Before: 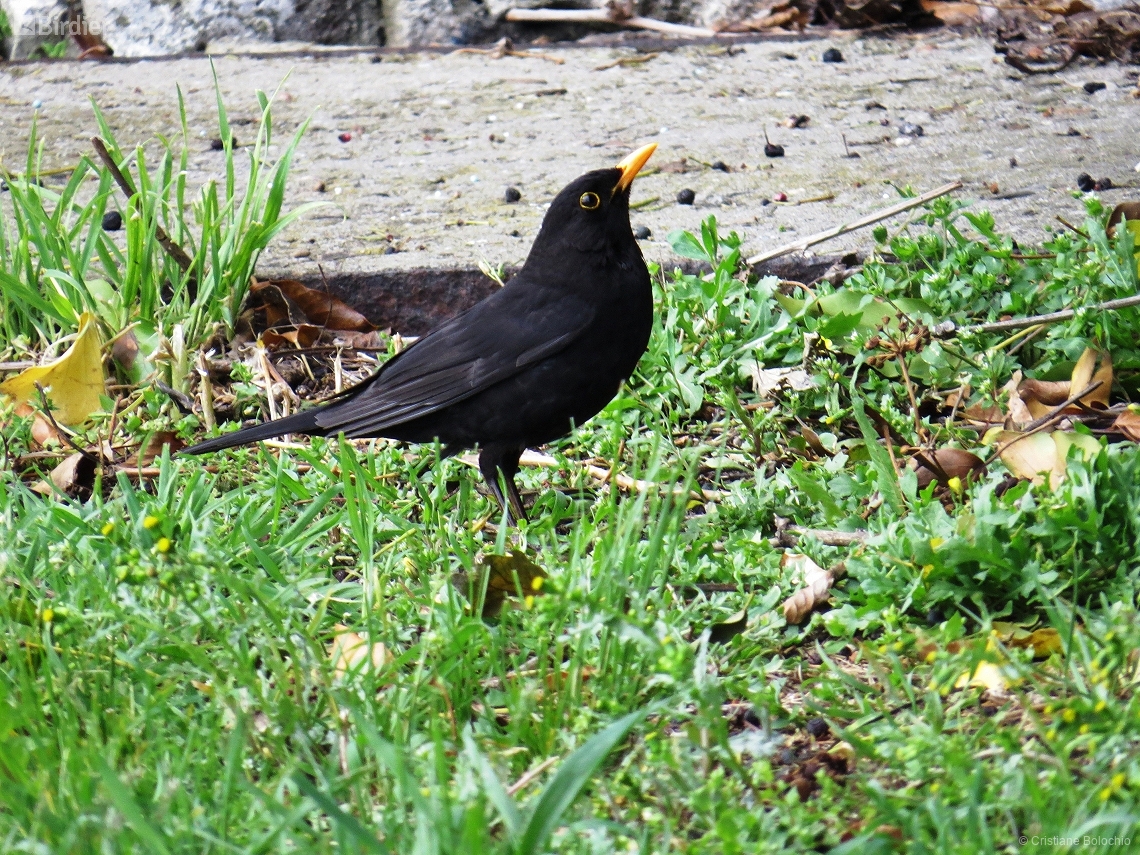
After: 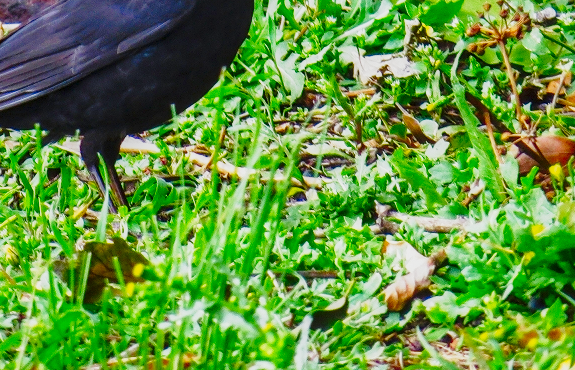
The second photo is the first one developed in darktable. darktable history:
color balance rgb: perceptual saturation grading › global saturation 20%, perceptual saturation grading › highlights -13.909%, perceptual saturation grading › shadows 49.281%, contrast -20.422%
local contrast: on, module defaults
tone curve: curves: ch0 [(0, 0) (0.187, 0.12) (0.392, 0.438) (0.704, 0.86) (0.858, 0.938) (1, 0.981)]; ch1 [(0, 0) (0.402, 0.36) (0.476, 0.456) (0.498, 0.501) (0.518, 0.521) (0.58, 0.598) (0.619, 0.663) (0.692, 0.744) (1, 1)]; ch2 [(0, 0) (0.427, 0.417) (0.483, 0.481) (0.503, 0.503) (0.526, 0.53) (0.563, 0.585) (0.626, 0.703) (0.699, 0.753) (0.997, 0.858)], preserve colors none
shadows and highlights: on, module defaults
crop: left 35.003%, top 36.645%, right 14.527%, bottom 19.981%
